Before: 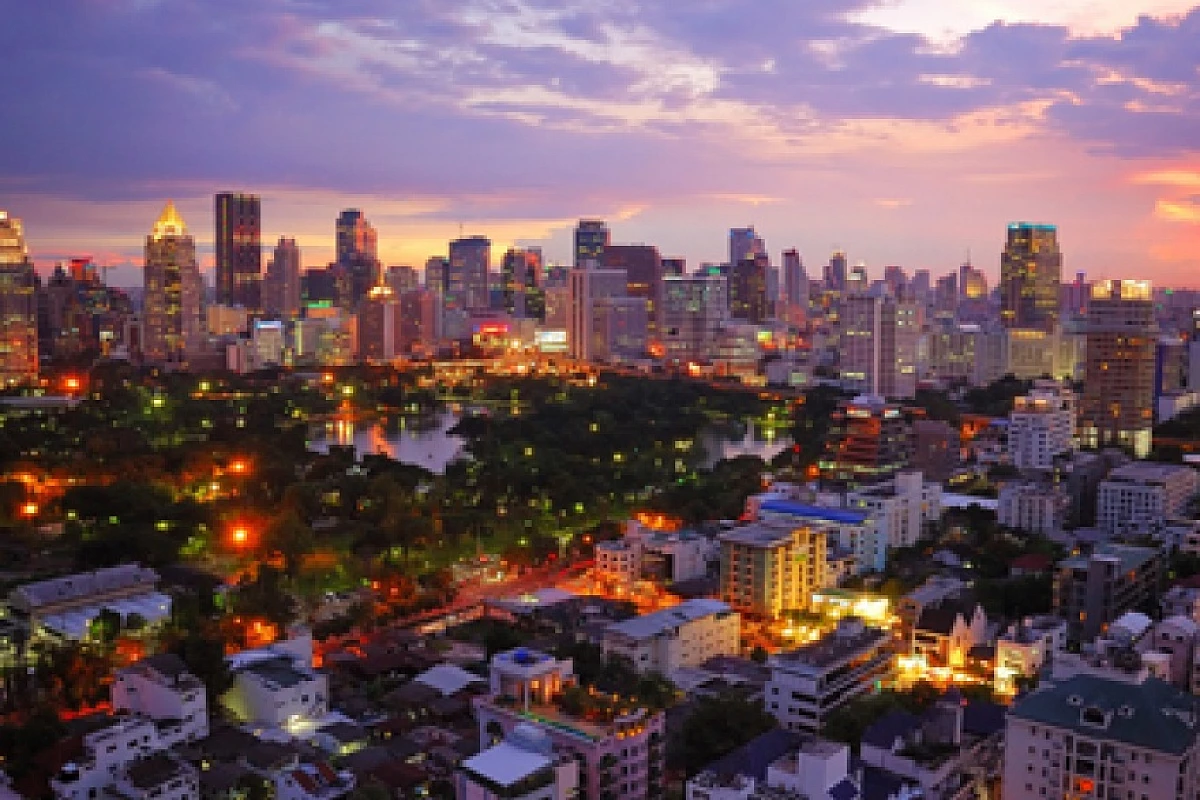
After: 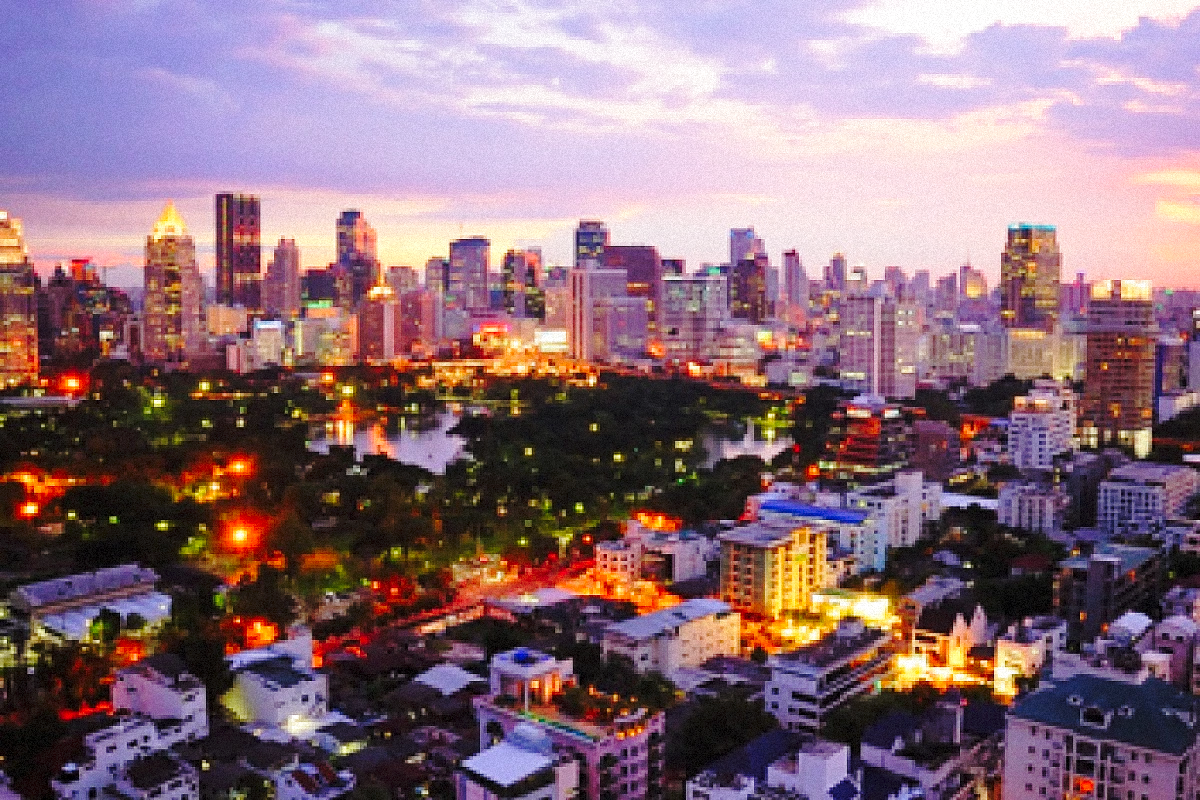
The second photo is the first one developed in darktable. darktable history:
grain: mid-tones bias 0%
base curve: curves: ch0 [(0, 0) (0.032, 0.037) (0.105, 0.228) (0.435, 0.76) (0.856, 0.983) (1, 1)], preserve colors none
